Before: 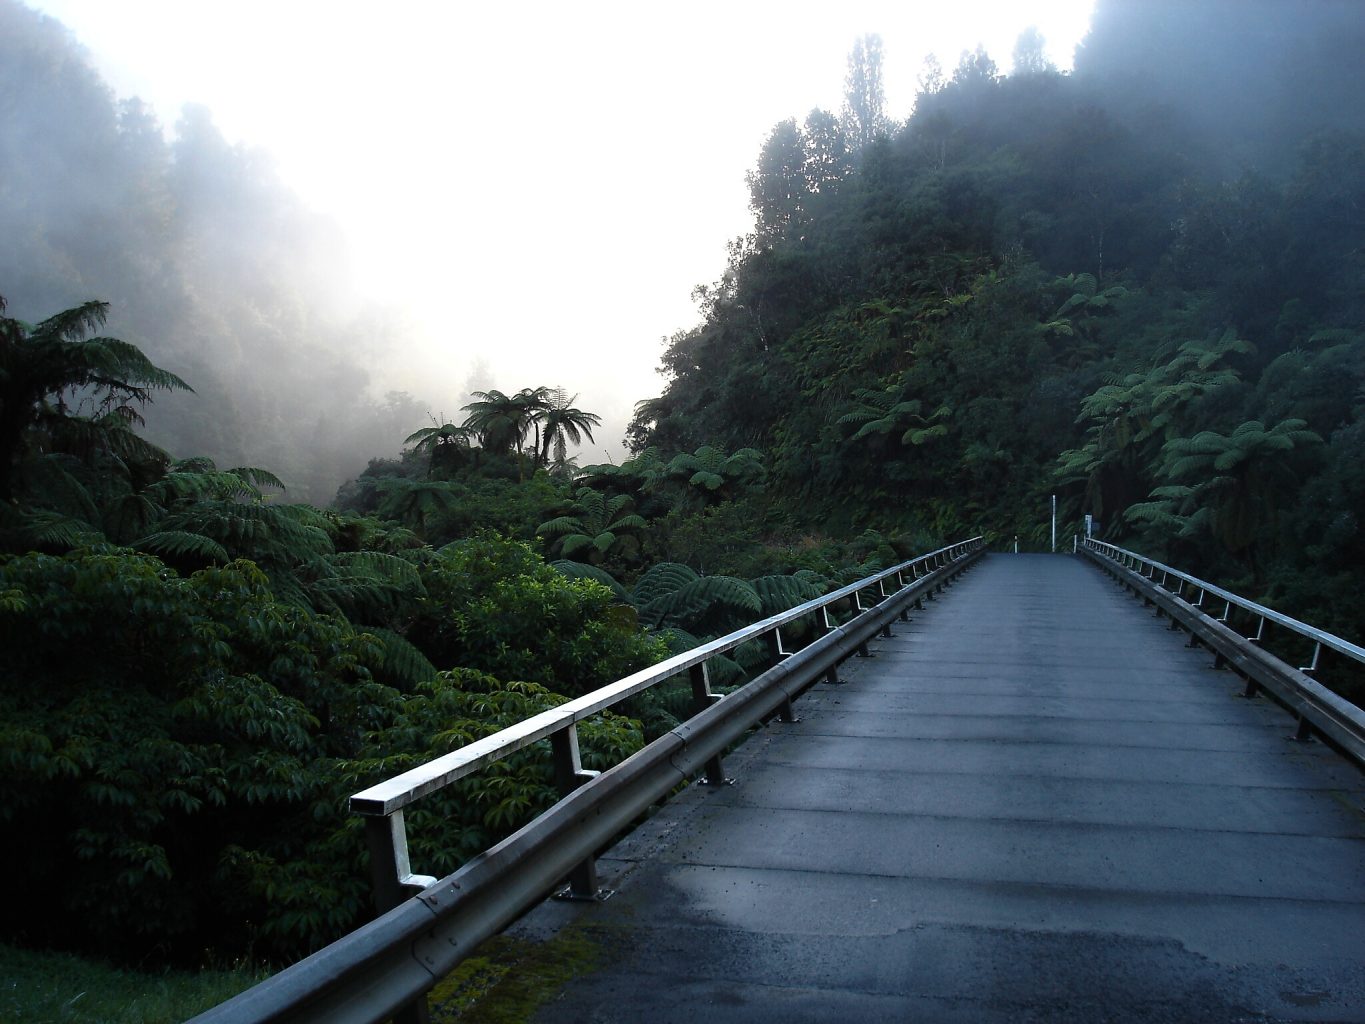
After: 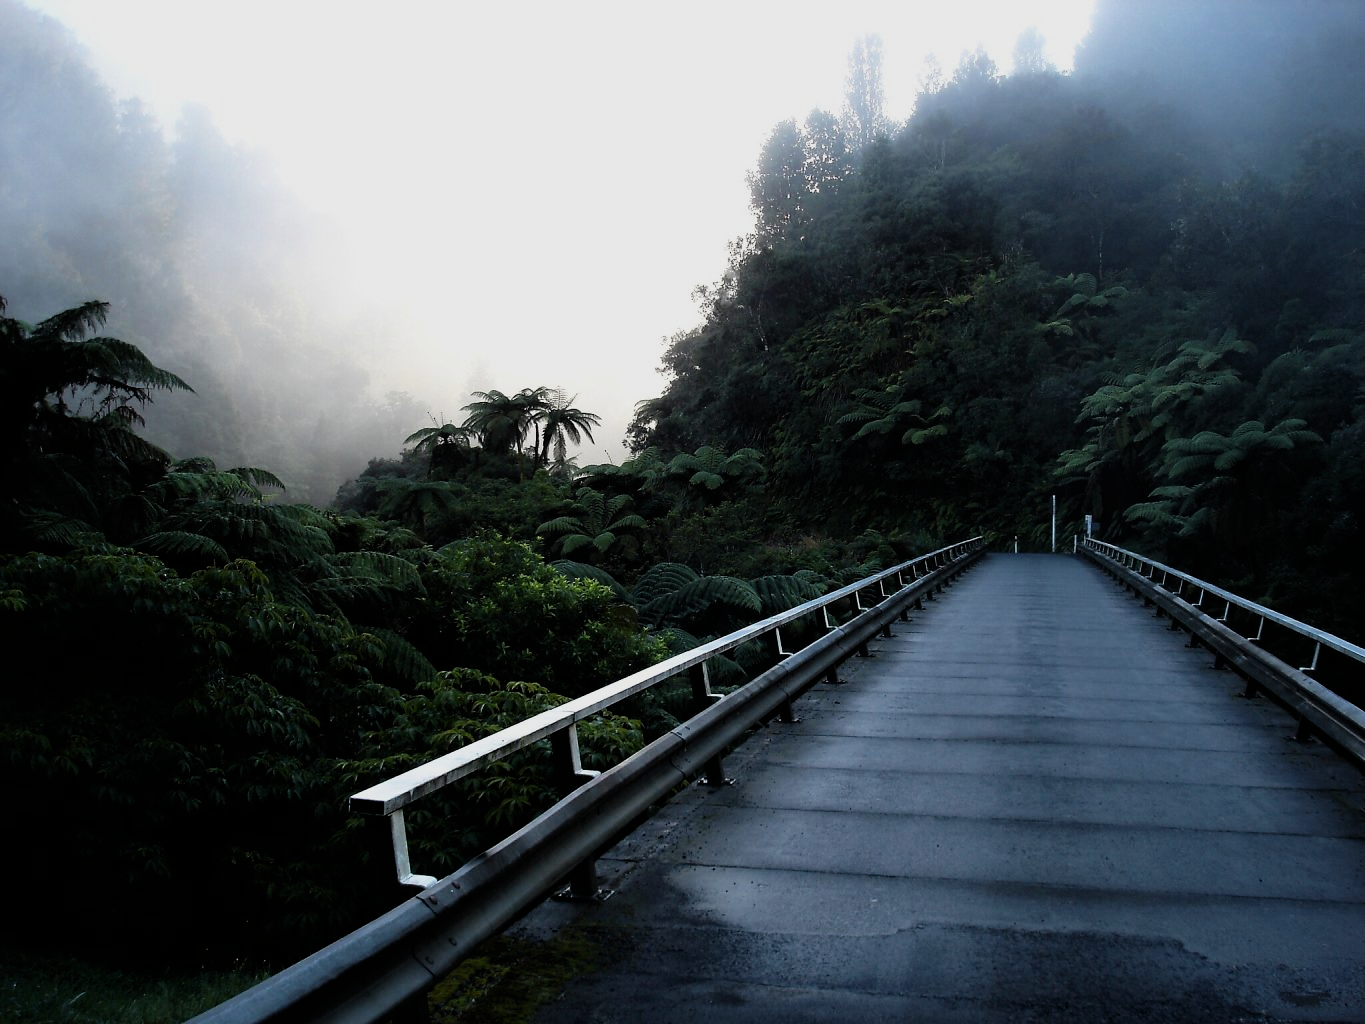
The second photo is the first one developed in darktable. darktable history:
tone equalizer: on, module defaults
exposure: exposure 0.014 EV, compensate highlight preservation false
filmic rgb: black relative exposure -16 EV, white relative exposure 5.33 EV, threshold 2.94 EV, hardness 5.92, contrast 1.261, enable highlight reconstruction true
